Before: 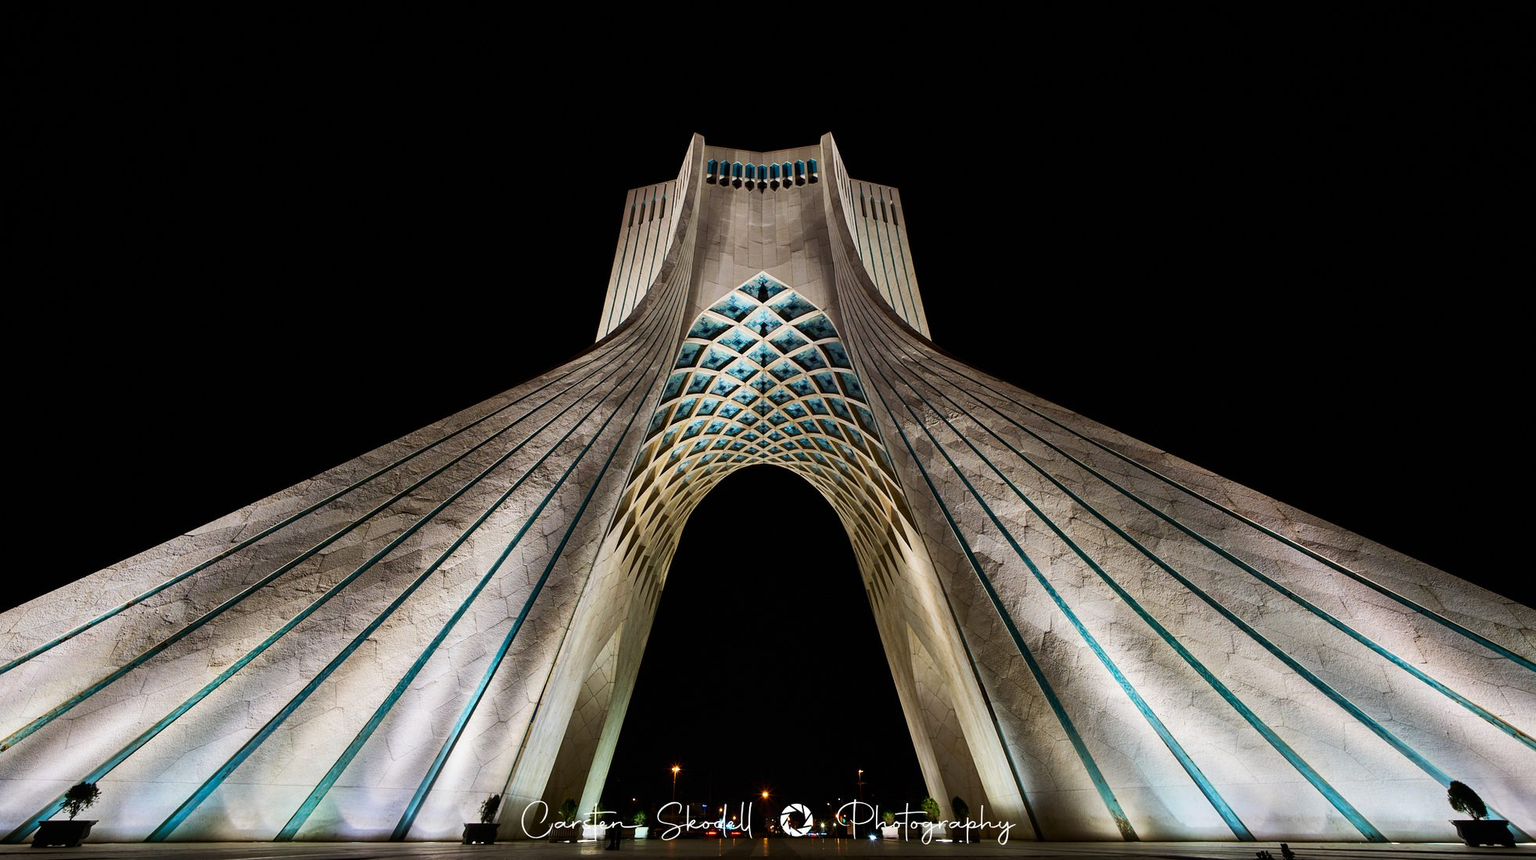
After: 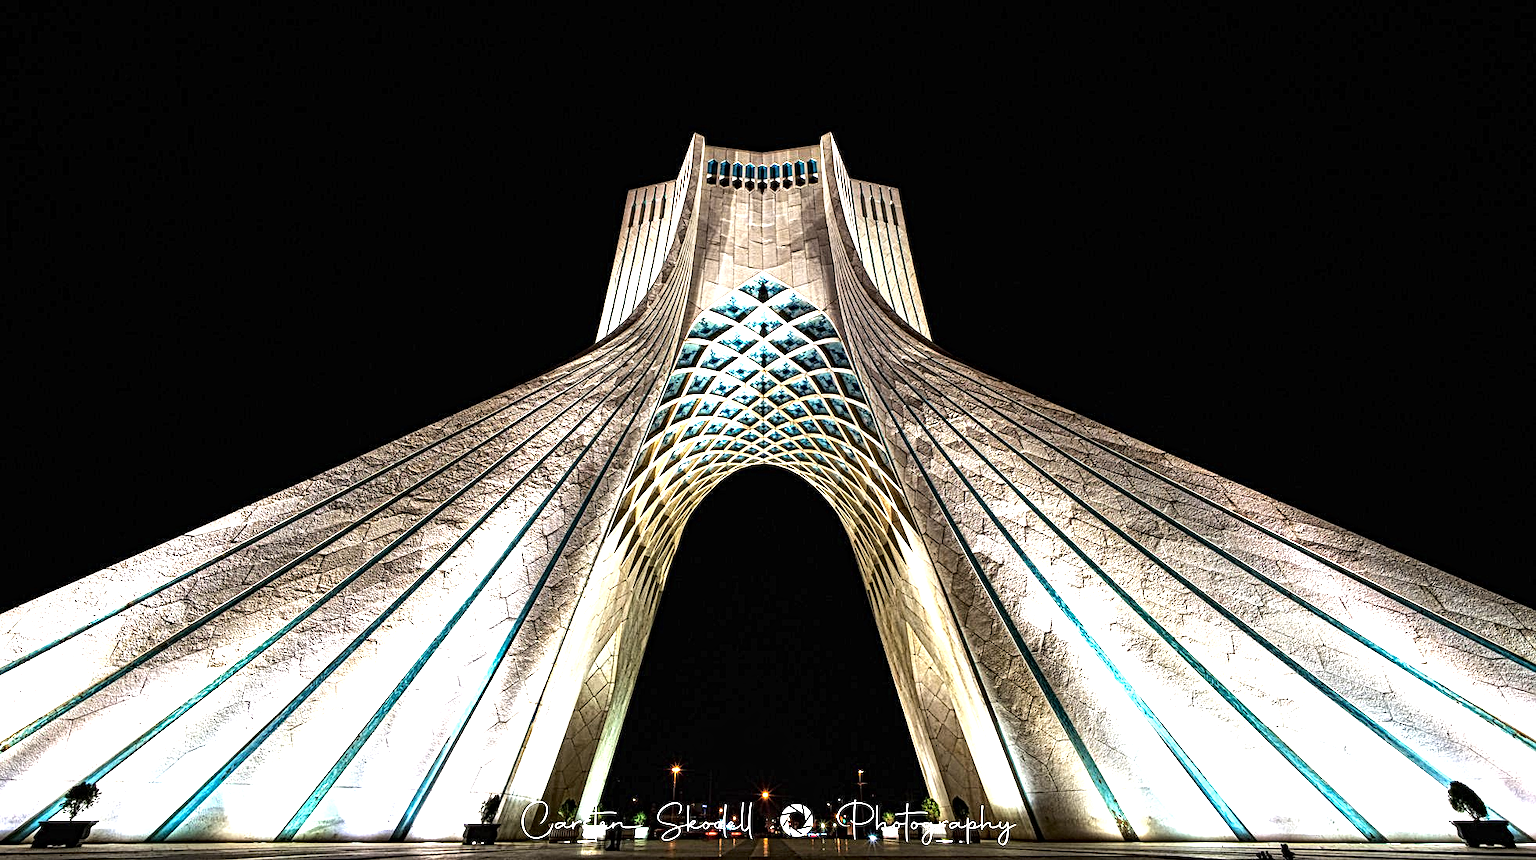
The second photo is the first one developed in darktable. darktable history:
local contrast: mode bilateral grid, contrast 20, coarseness 3, detail 300%, midtone range 0.2
exposure: black level correction 0, exposure 1.1 EV, compensate highlight preservation false
tone equalizer: -8 EV -0.417 EV, -7 EV -0.389 EV, -6 EV -0.333 EV, -5 EV -0.222 EV, -3 EV 0.222 EV, -2 EV 0.333 EV, -1 EV 0.389 EV, +0 EV 0.417 EV, edges refinement/feathering 500, mask exposure compensation -1.57 EV, preserve details no
